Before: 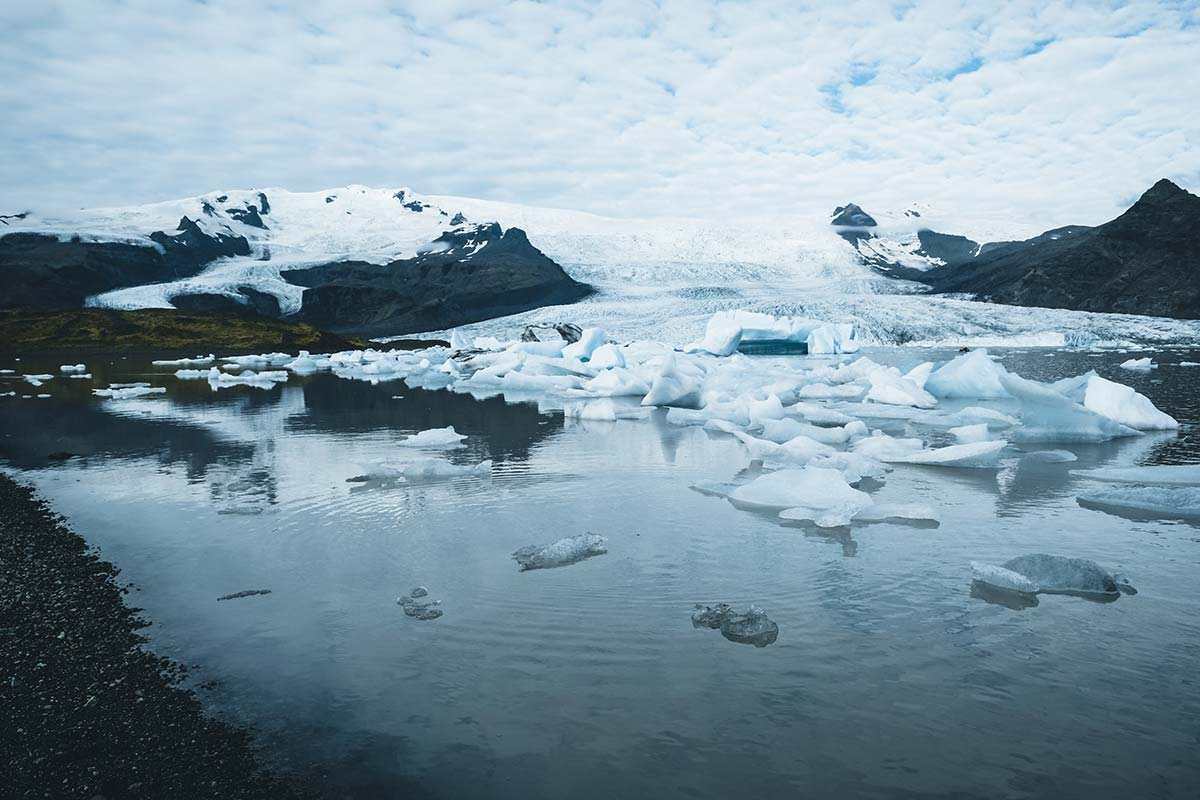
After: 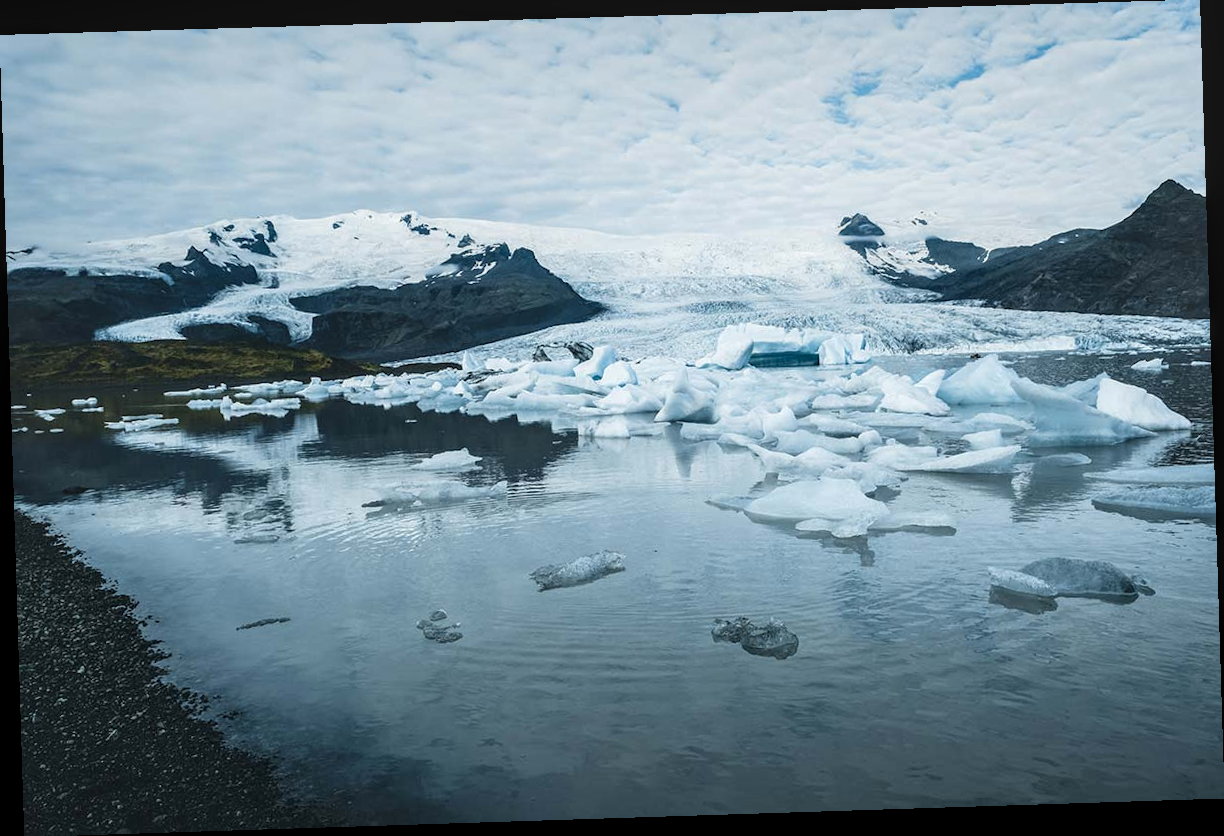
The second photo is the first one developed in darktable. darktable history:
rotate and perspective: rotation -1.77°, lens shift (horizontal) 0.004, automatic cropping off
local contrast: on, module defaults
